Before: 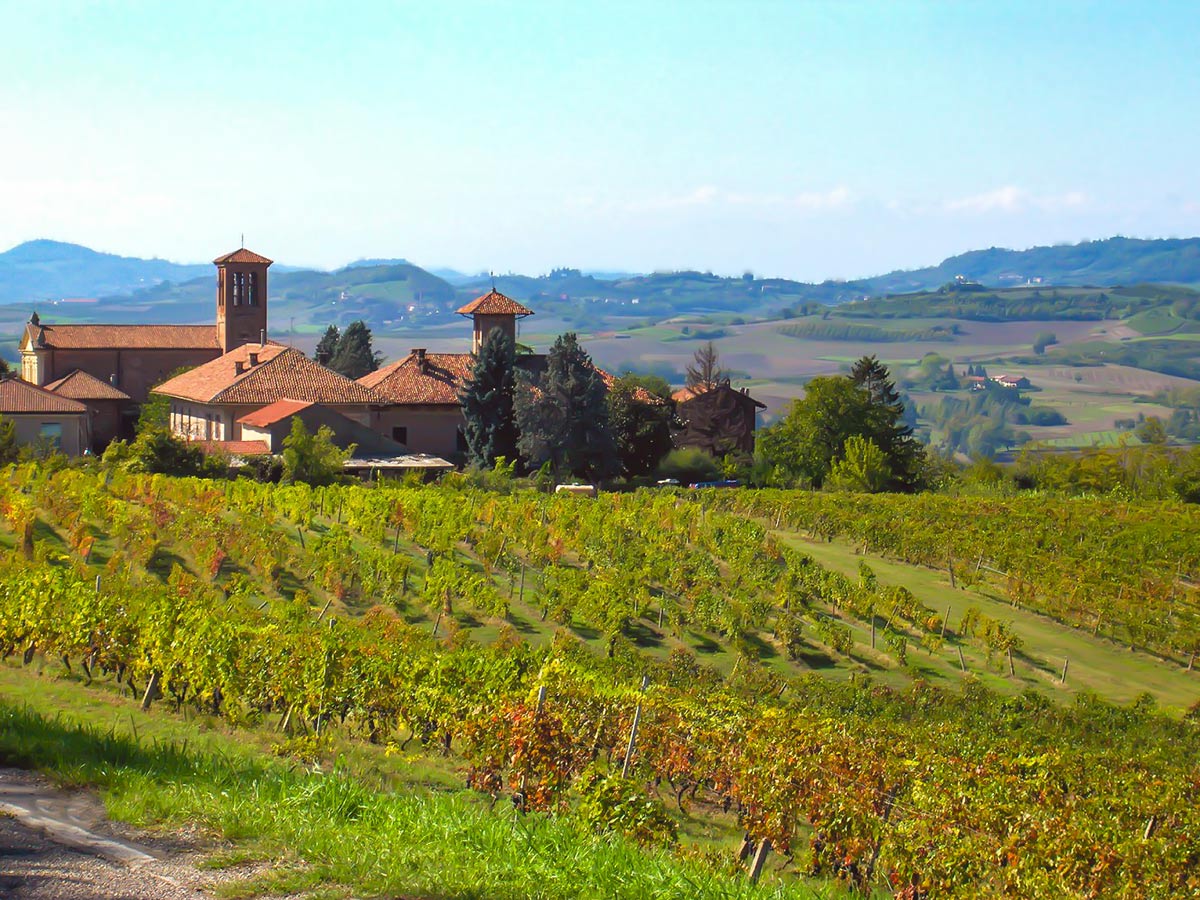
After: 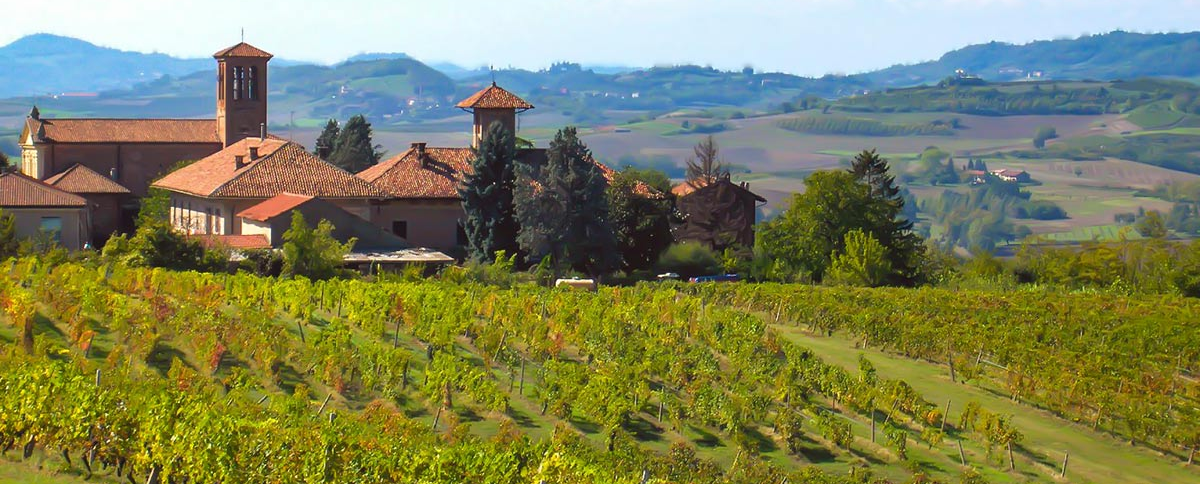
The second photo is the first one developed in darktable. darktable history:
crop and rotate: top 22.891%, bottom 23.263%
